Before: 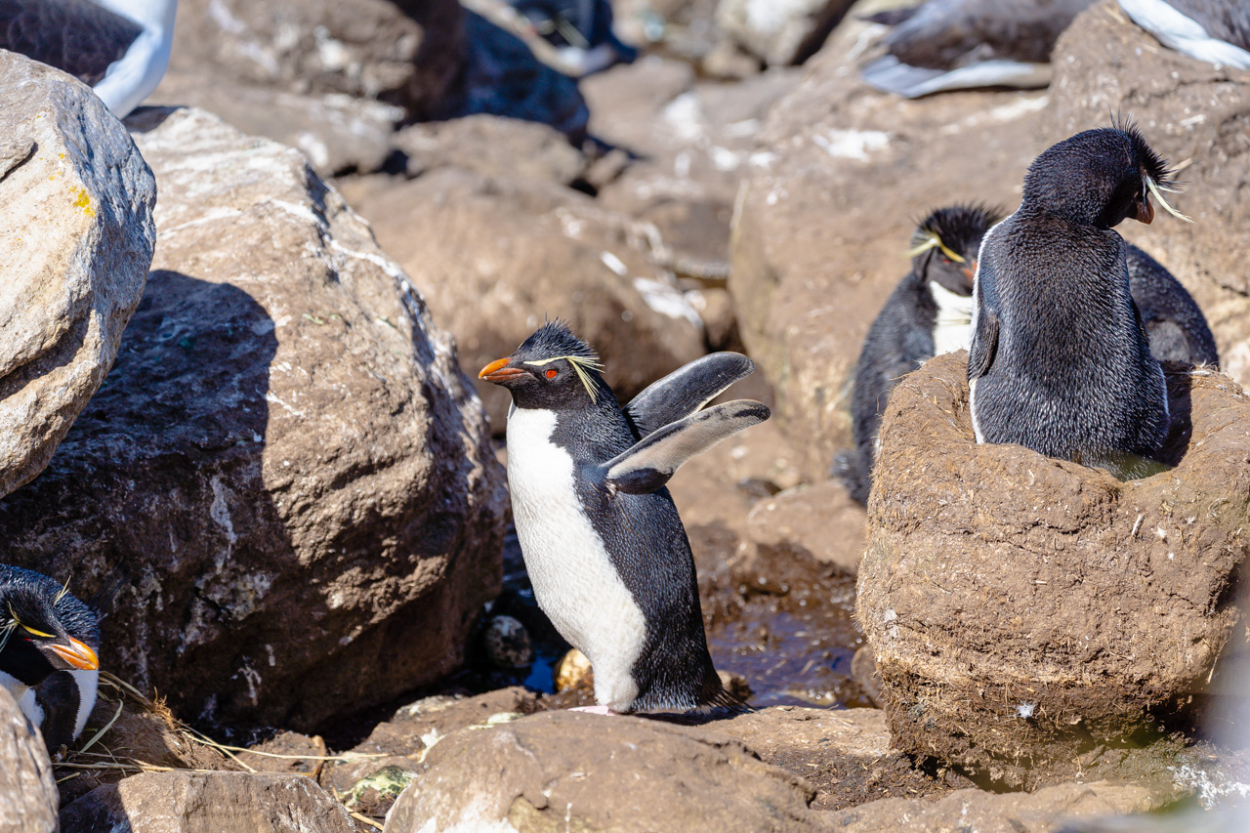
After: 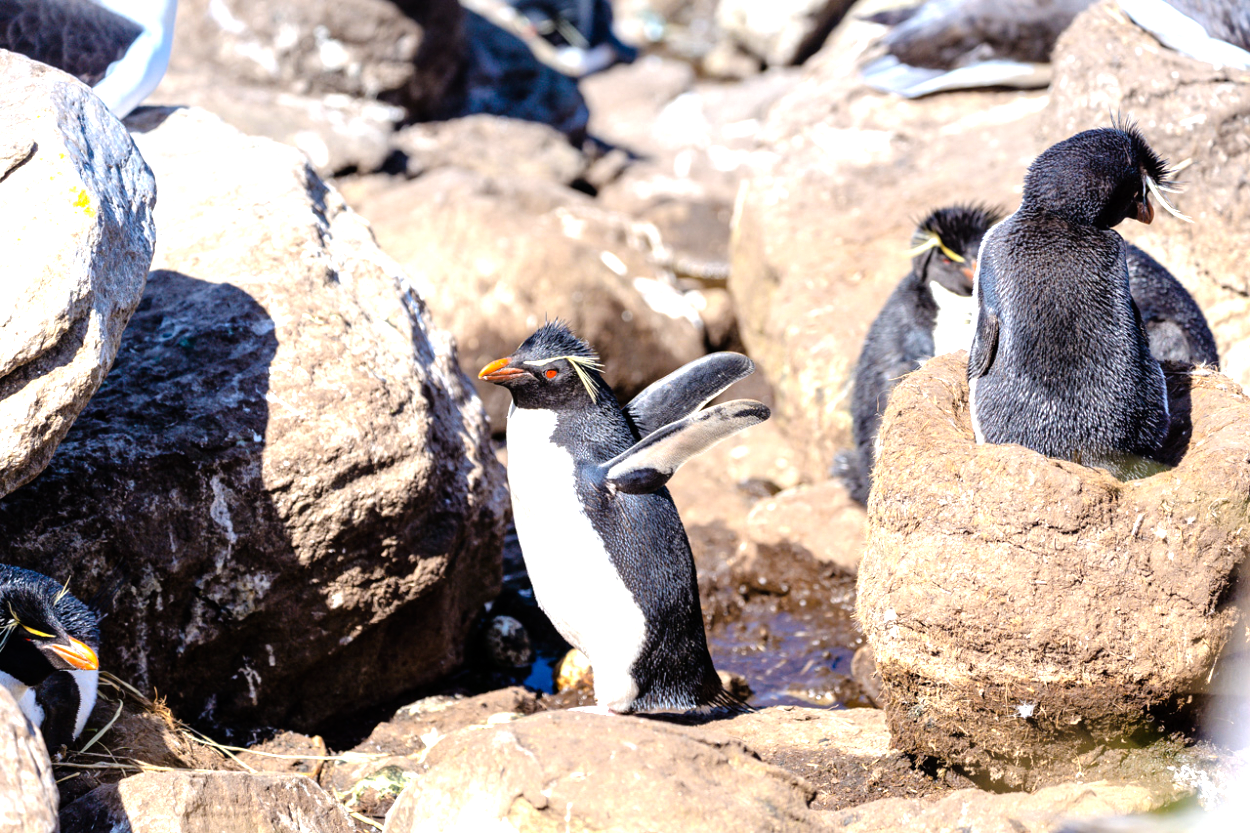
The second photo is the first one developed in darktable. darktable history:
tone equalizer: -8 EV -1.07 EV, -7 EV -1.02 EV, -6 EV -0.859 EV, -5 EV -0.581 EV, -3 EV 0.564 EV, -2 EV 0.841 EV, -1 EV 0.996 EV, +0 EV 1.06 EV
